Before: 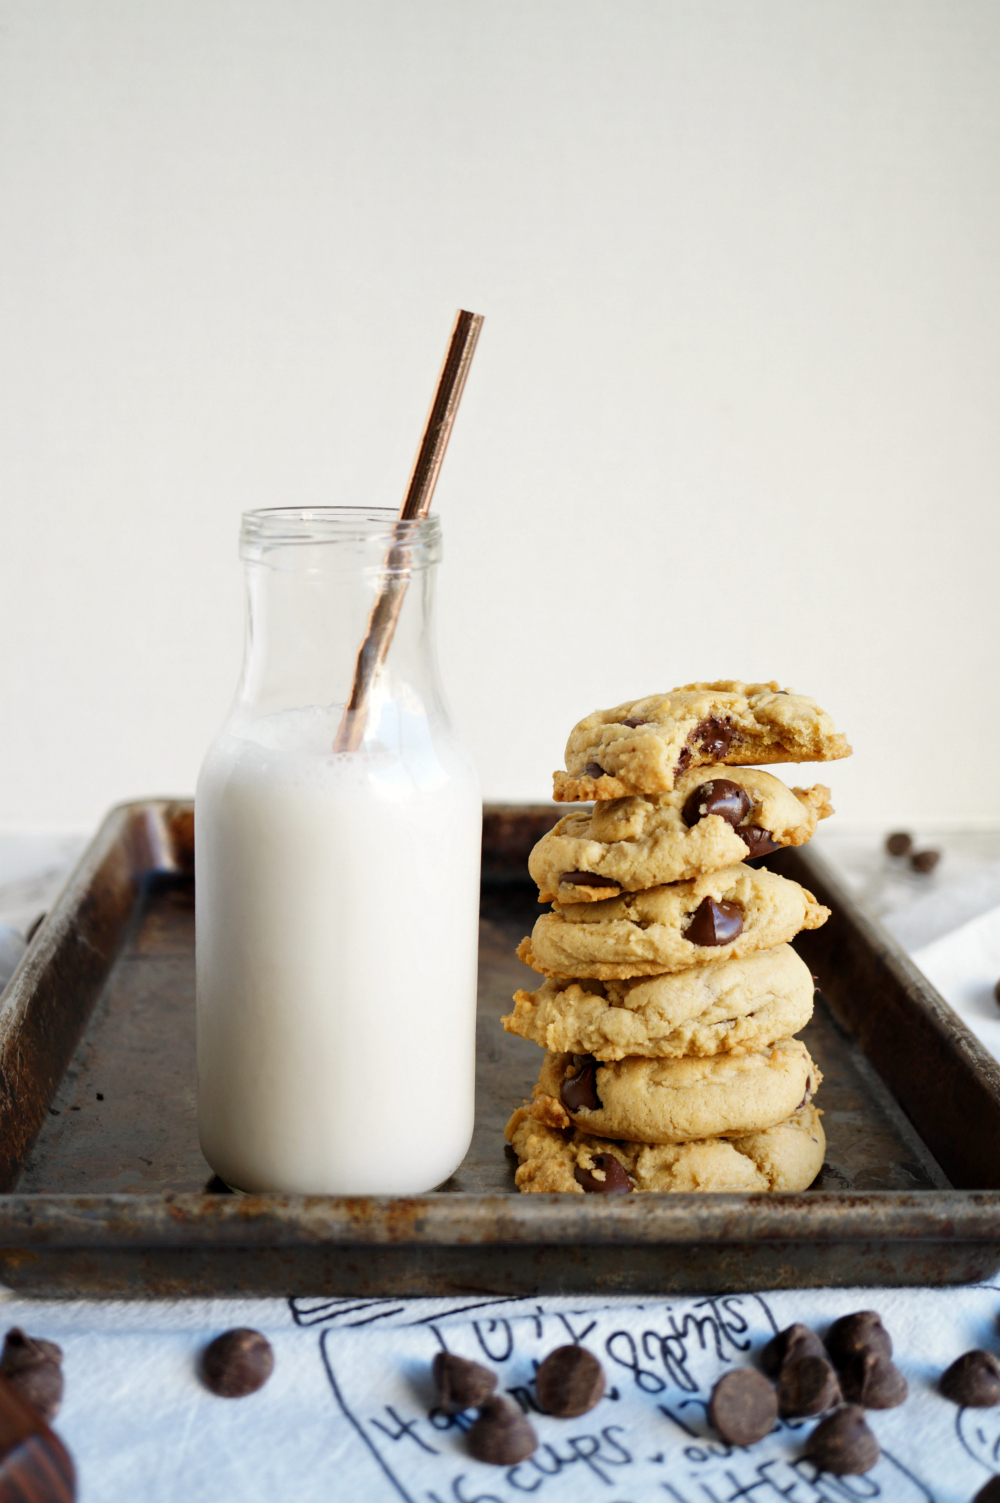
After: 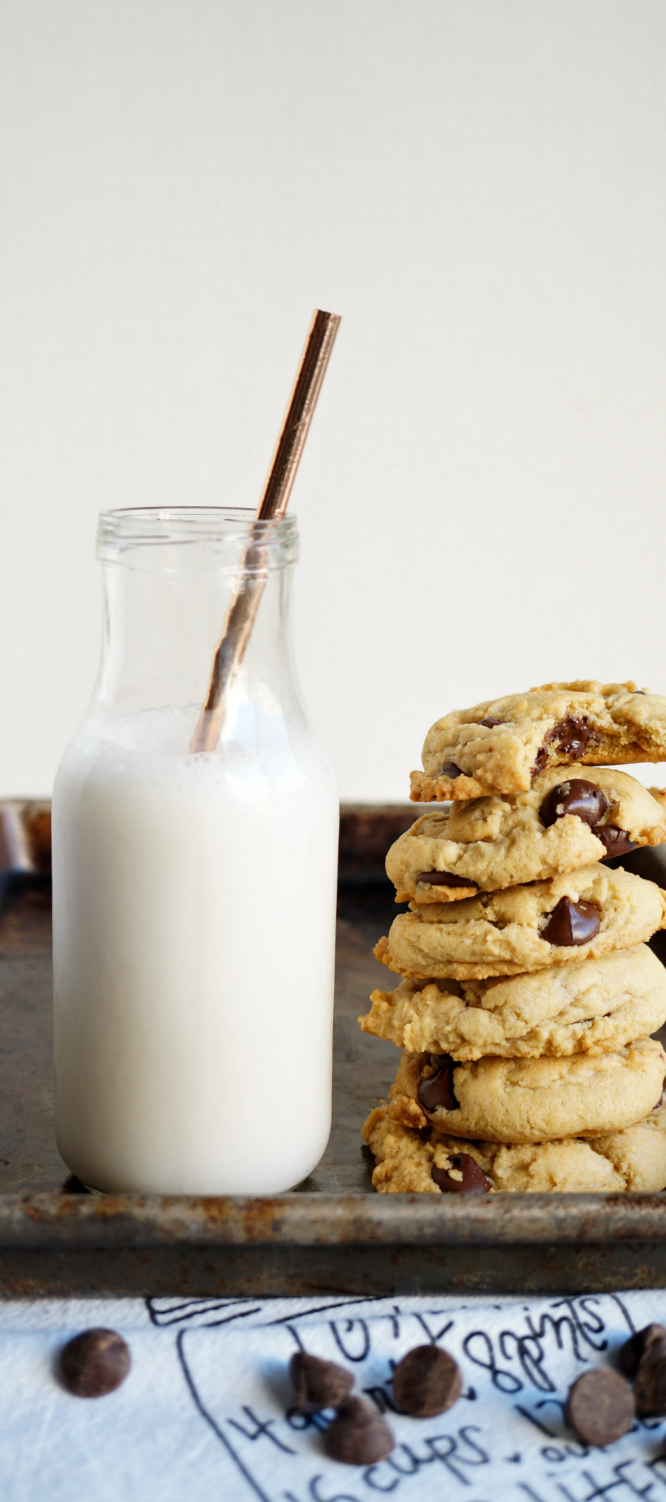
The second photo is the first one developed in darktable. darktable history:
crop and rotate: left 14.343%, right 18.966%
